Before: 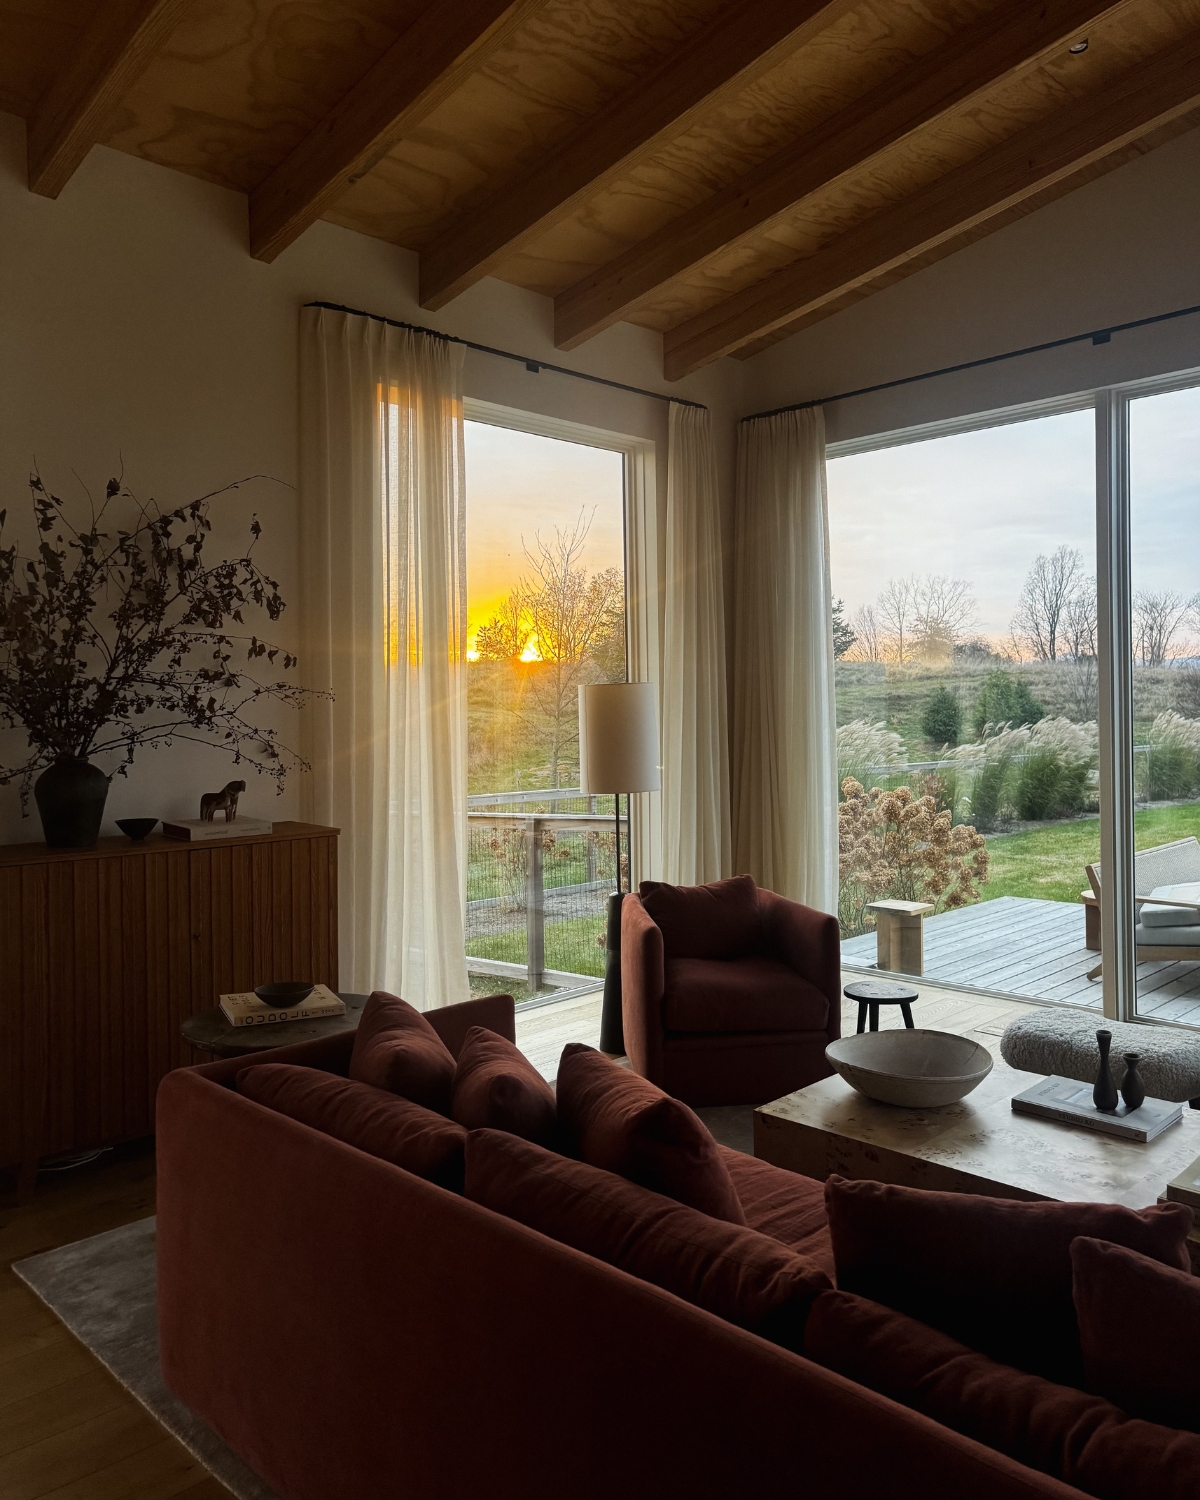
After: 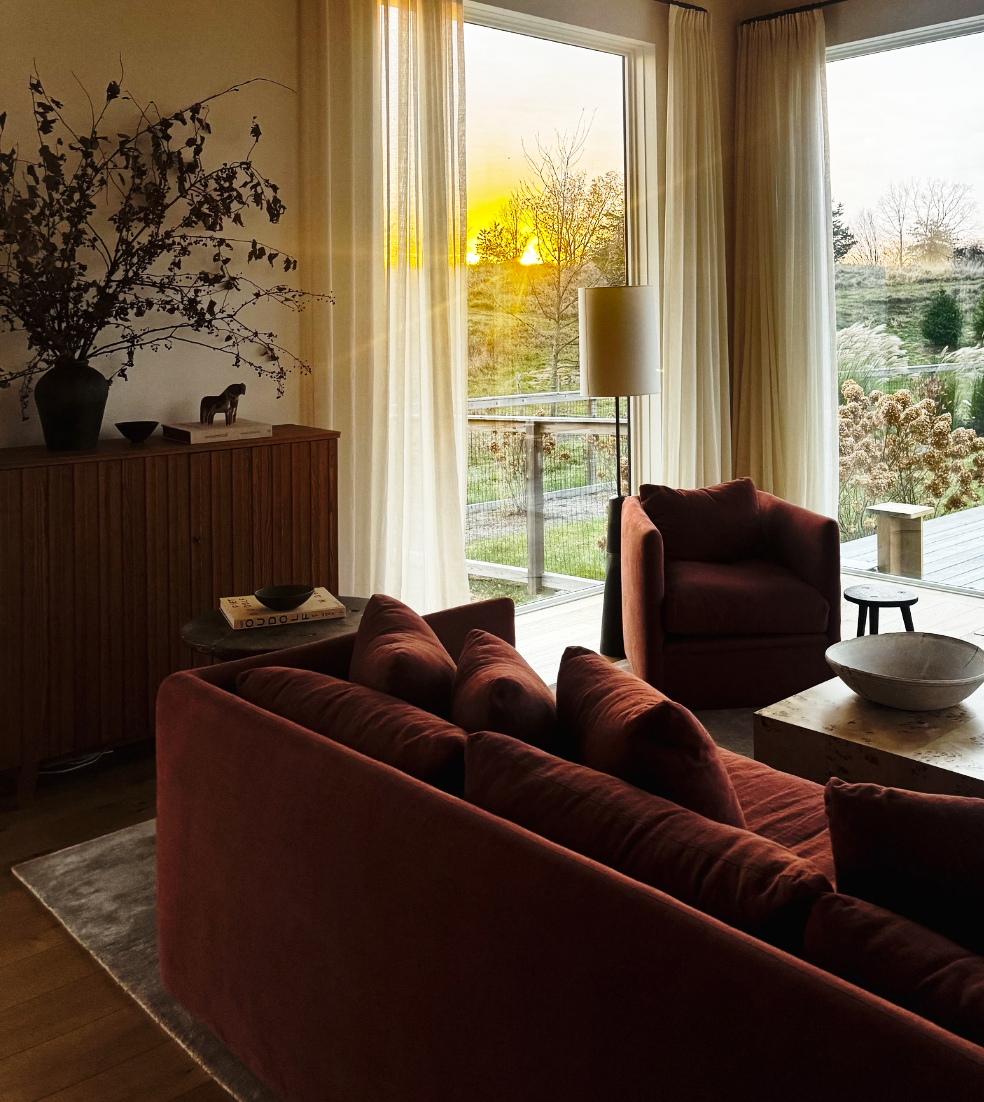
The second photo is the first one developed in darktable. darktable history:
exposure: exposure 0.15 EV, compensate highlight preservation false
crop: top 26.531%, right 17.959%
shadows and highlights: shadows 24.5, highlights -78.15, soften with gaussian
base curve: curves: ch0 [(0, 0) (0.028, 0.03) (0.121, 0.232) (0.46, 0.748) (0.859, 0.968) (1, 1)], preserve colors none
